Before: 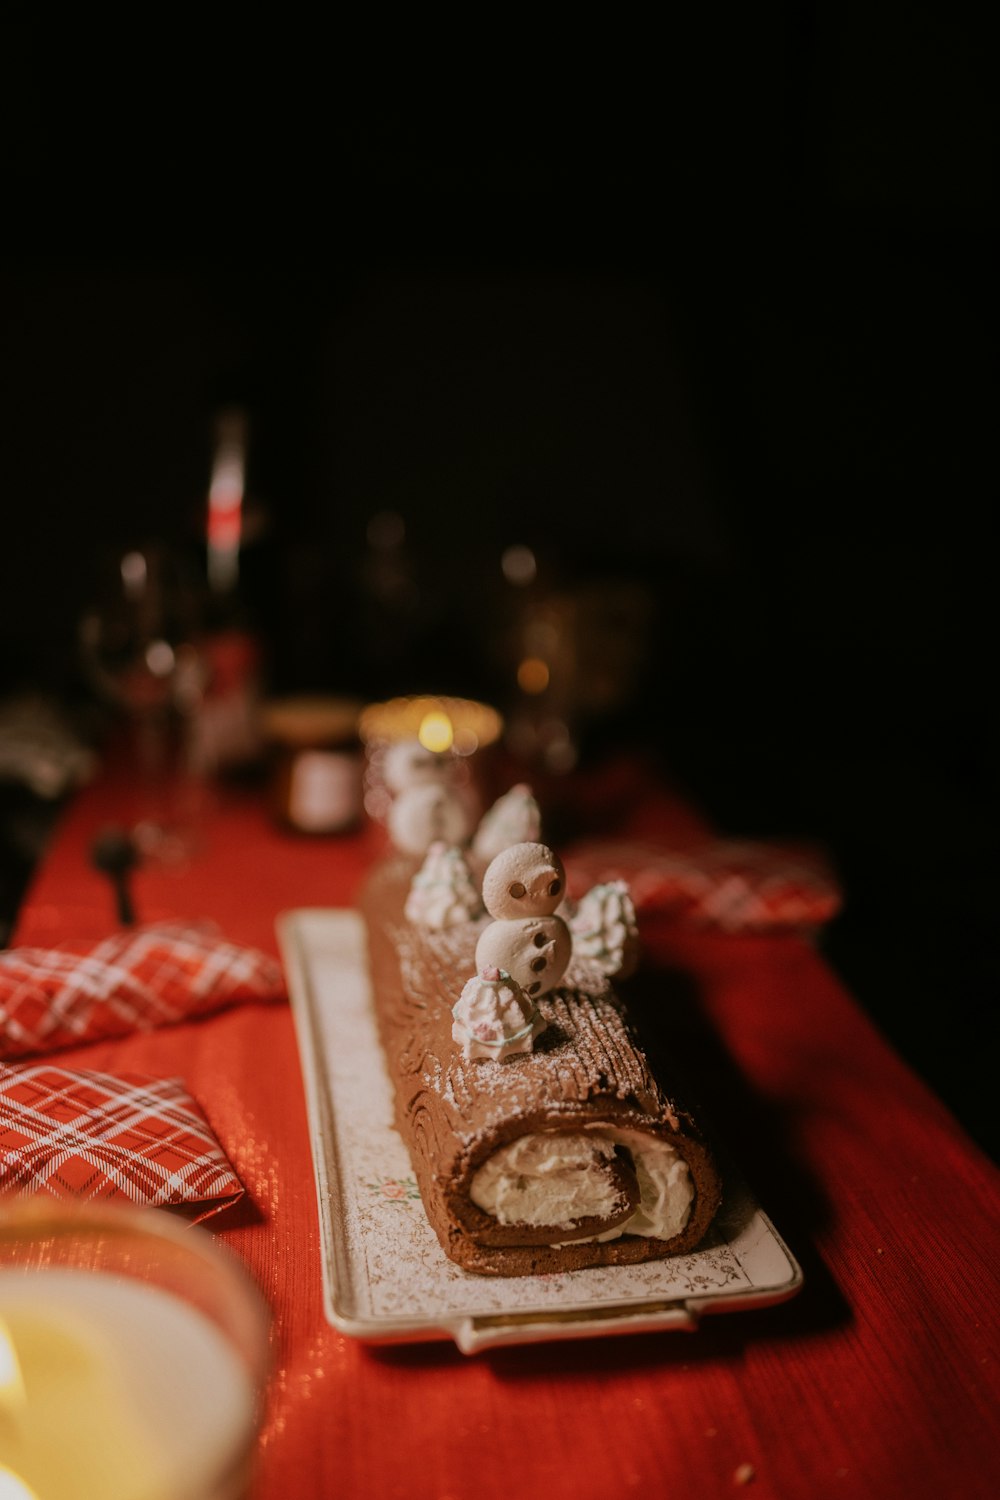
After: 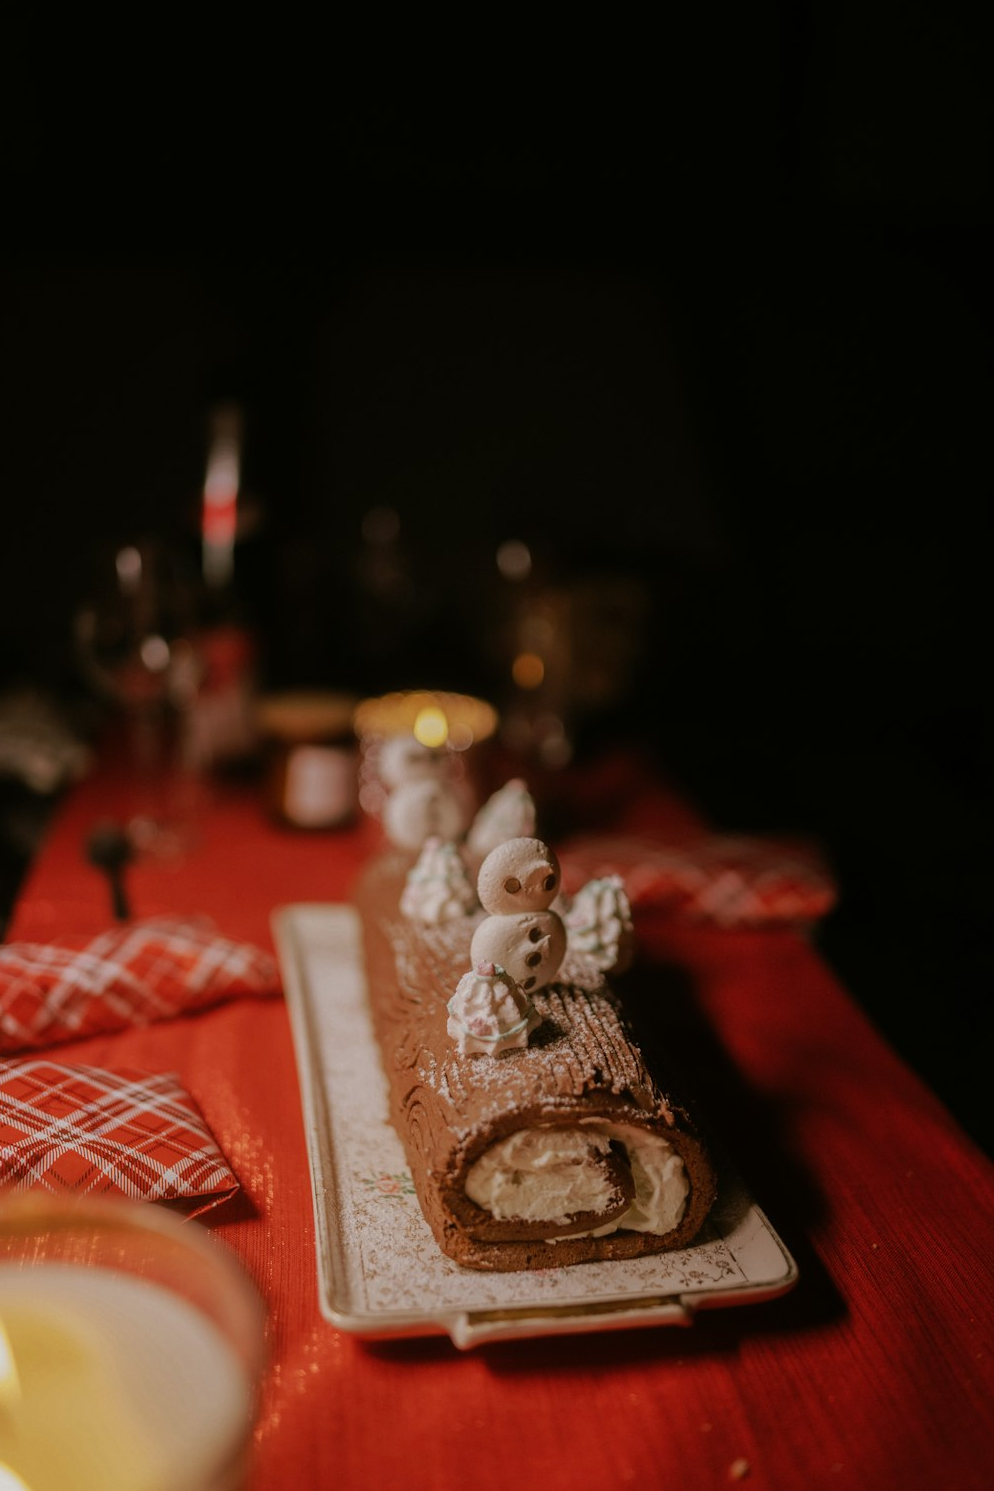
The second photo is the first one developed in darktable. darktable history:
tone equalizer: -8 EV 0 EV, -7 EV 0.001 EV, -6 EV -0.002 EV, -5 EV -0.014 EV, -4 EV -0.055 EV, -3 EV -0.219 EV, -2 EV -0.24 EV, -1 EV 0.091 EV, +0 EV 0.28 EV, edges refinement/feathering 500, mask exposure compensation -1.57 EV, preserve details no
crop and rotate: left 0.565%, top 0.347%, bottom 0.234%
